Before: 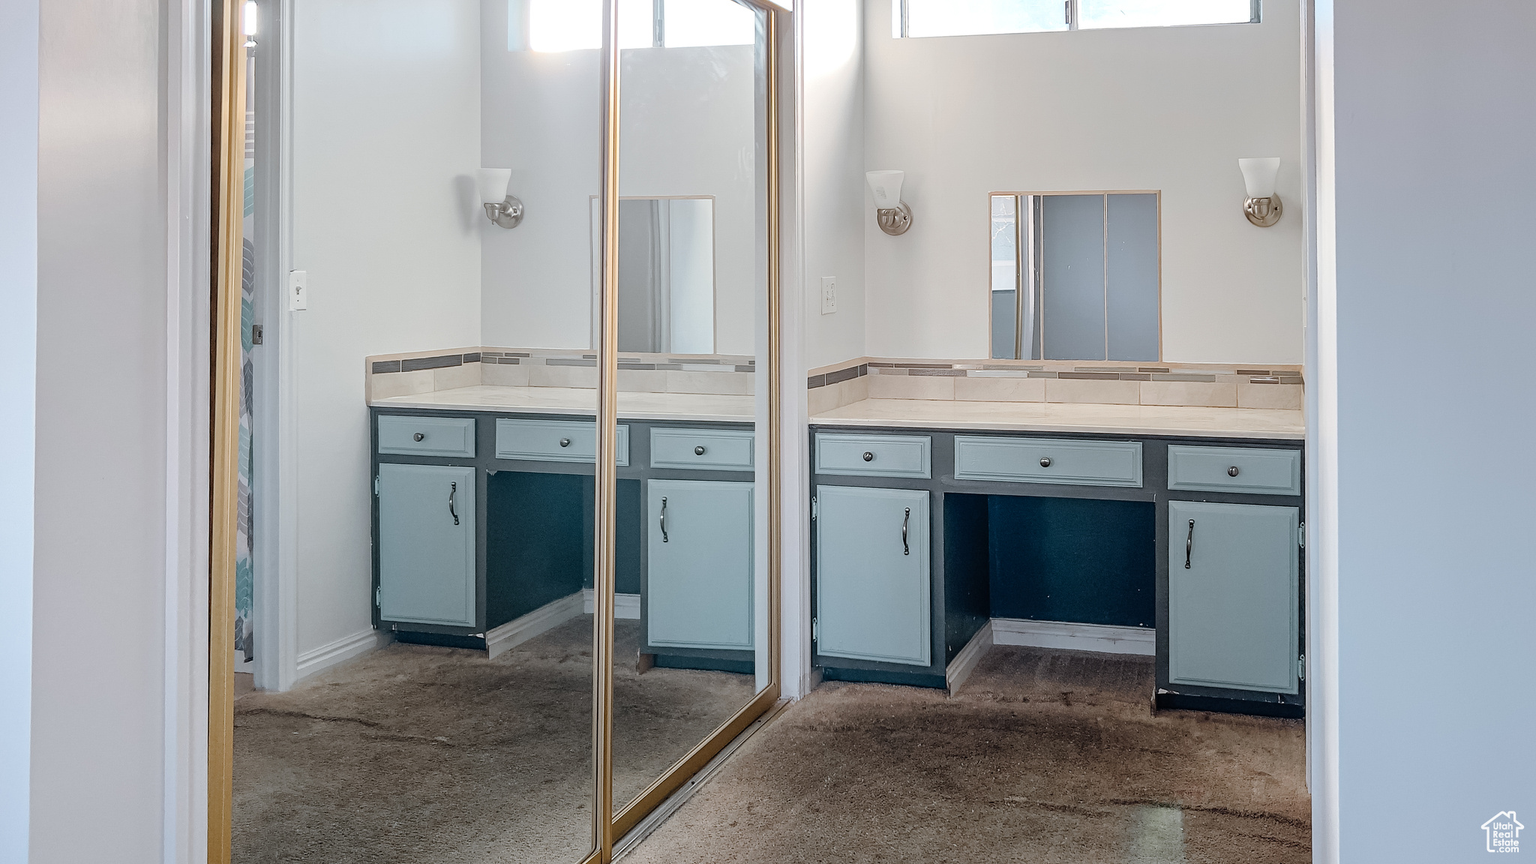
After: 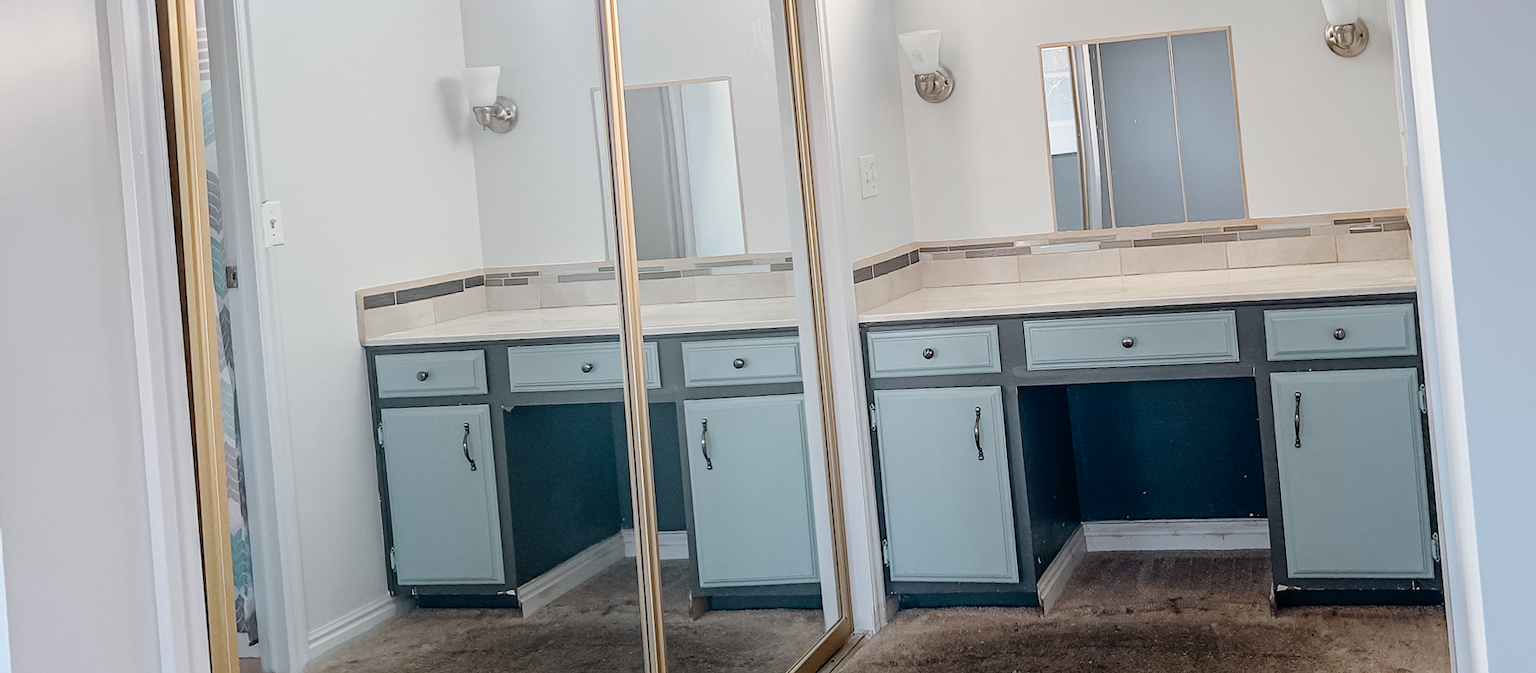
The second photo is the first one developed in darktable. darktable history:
crop and rotate: angle 0.03°, top 11.643%, right 5.651%, bottom 11.189%
rotate and perspective: rotation -5°, crop left 0.05, crop right 0.952, crop top 0.11, crop bottom 0.89
shadows and highlights: shadows -30, highlights 30
